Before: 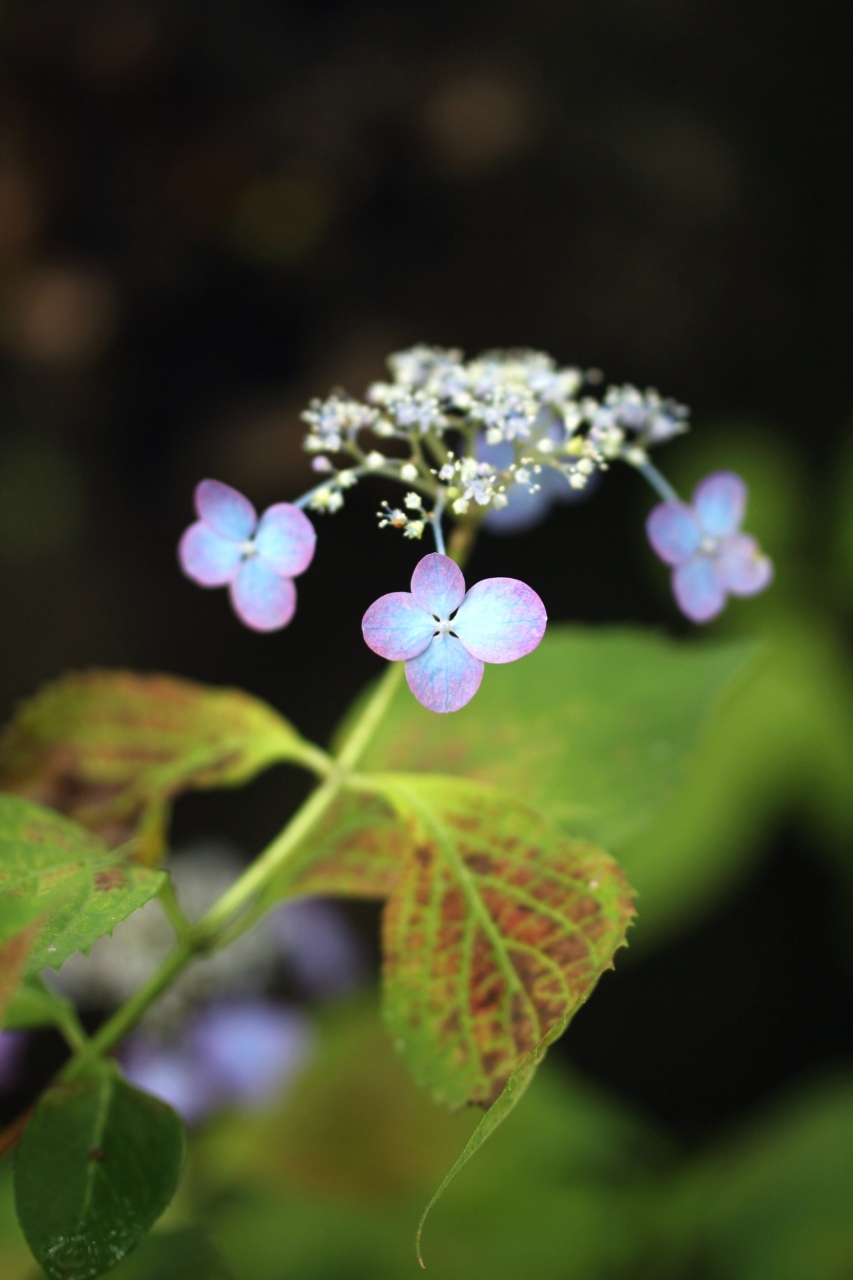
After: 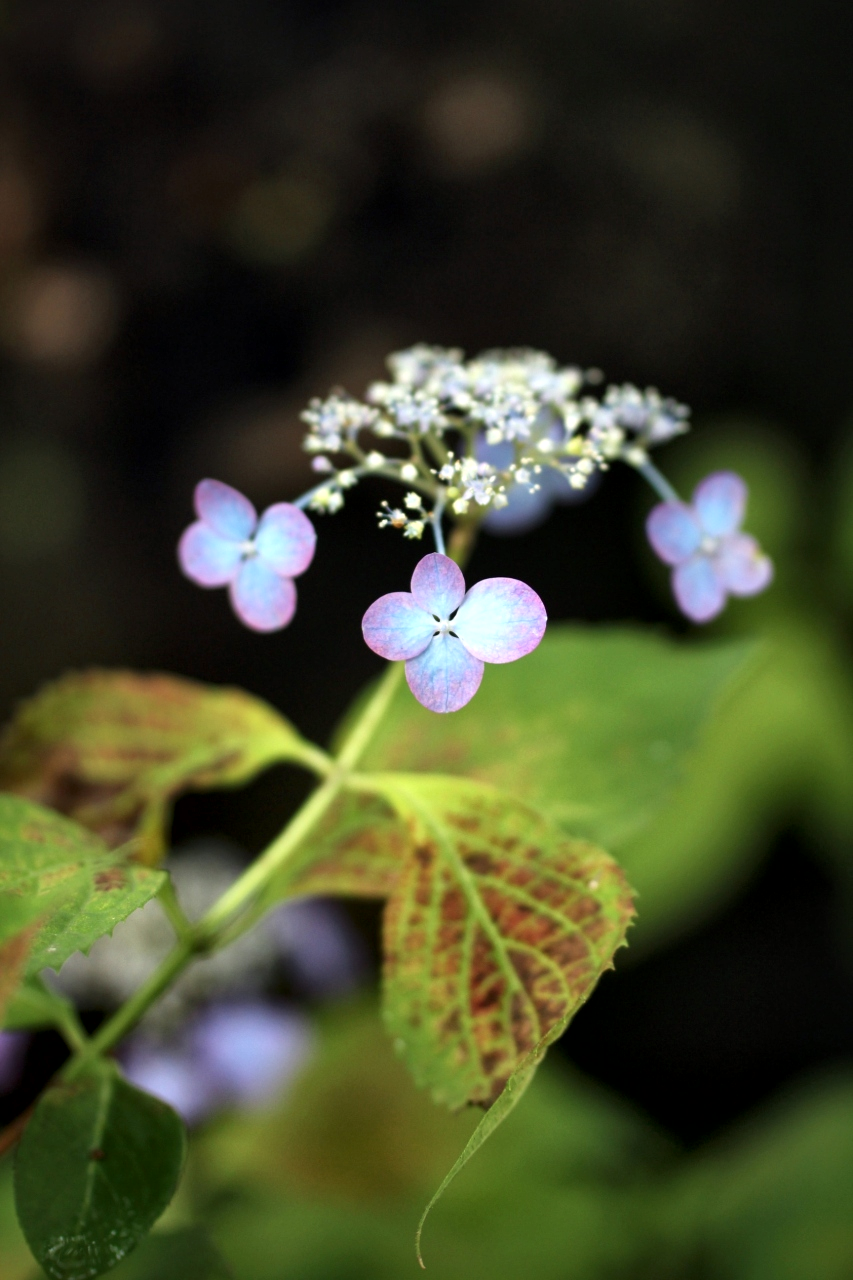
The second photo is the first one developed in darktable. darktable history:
local contrast: mode bilateral grid, contrast 26, coarseness 59, detail 151%, midtone range 0.2
